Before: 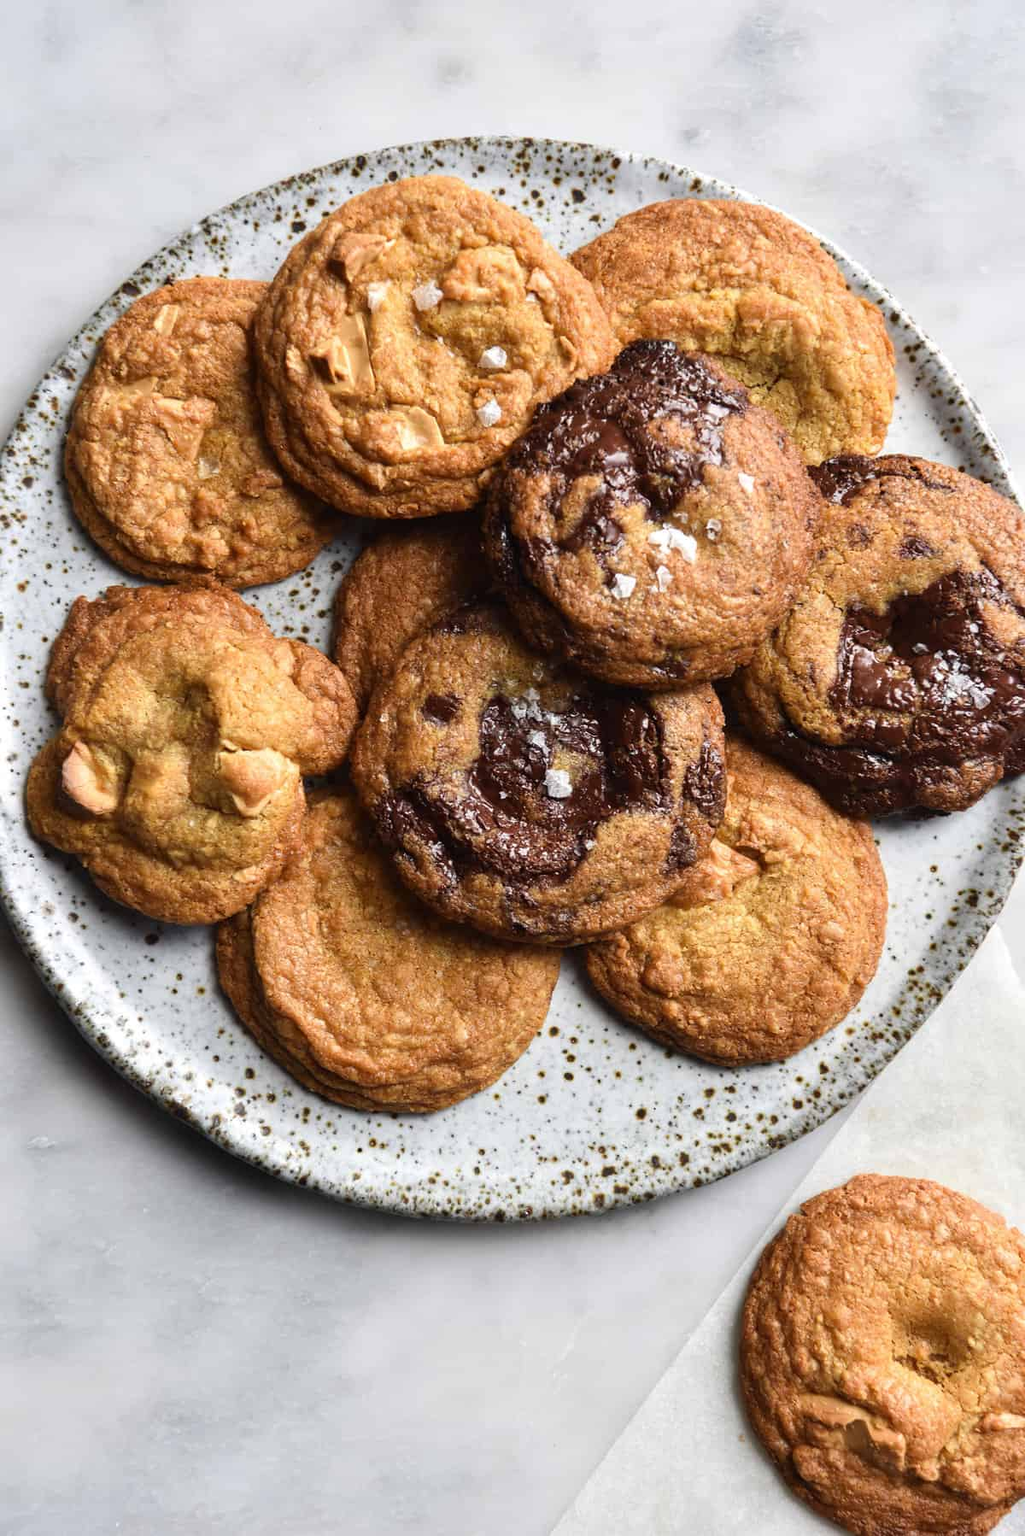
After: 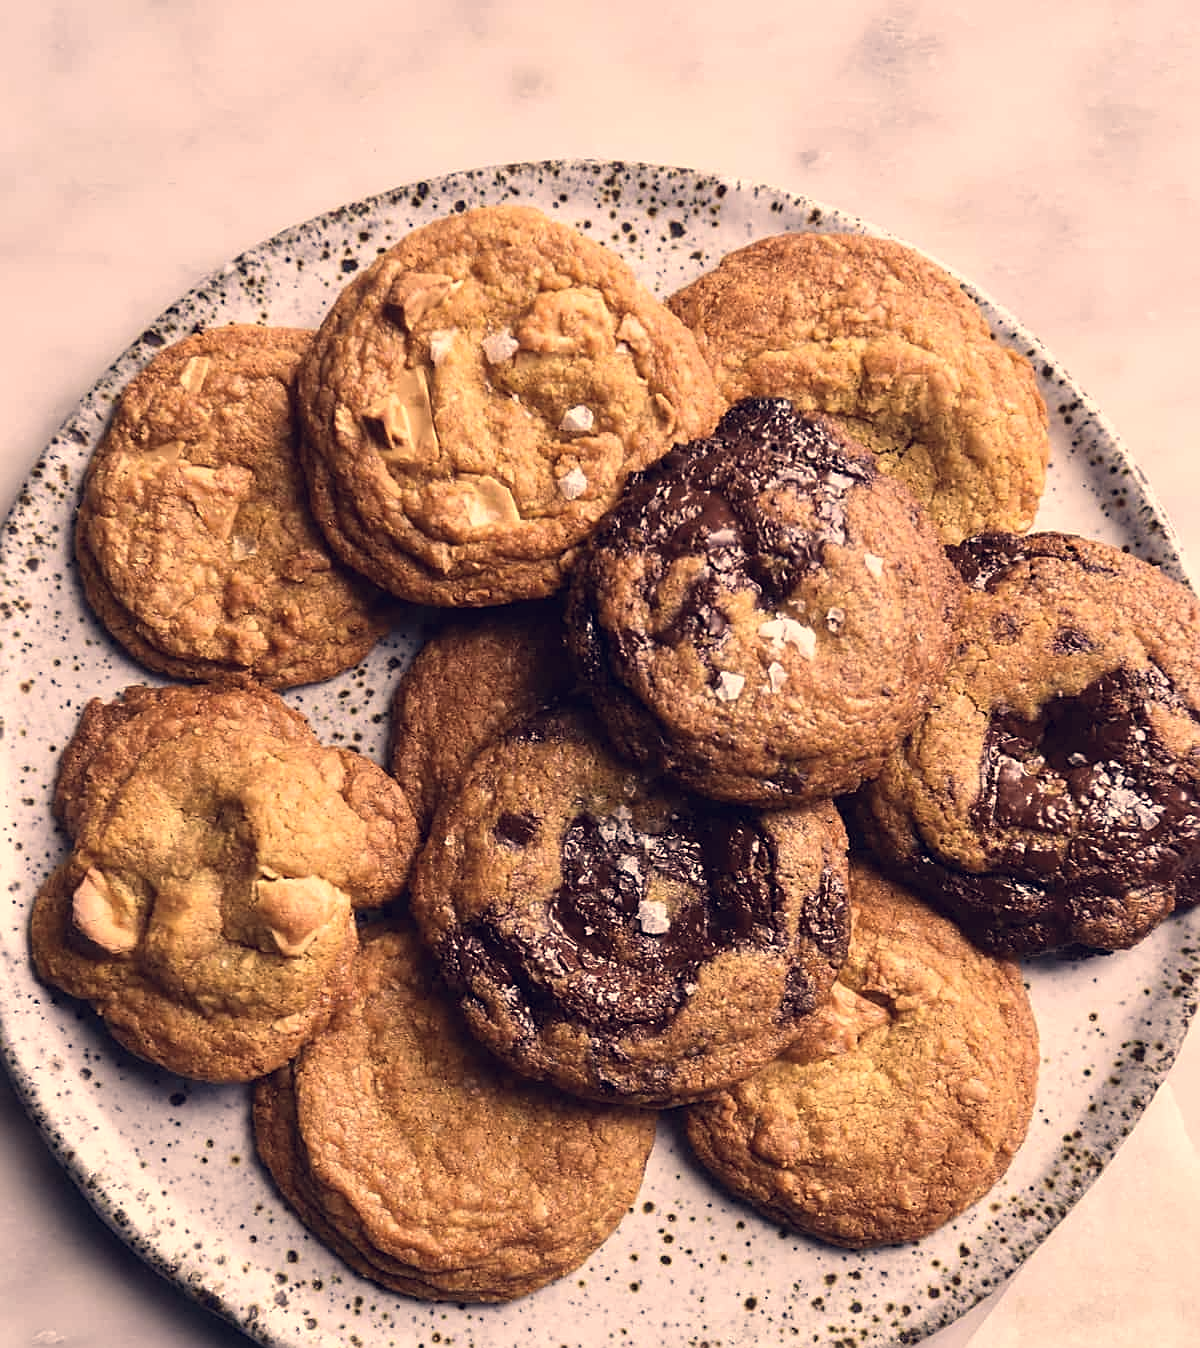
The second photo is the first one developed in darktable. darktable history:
color correction: highlights a* 20.34, highlights b* 27.82, shadows a* 3.36, shadows b* -17.64, saturation 0.733
sharpen: on, module defaults
crop: bottom 24.985%
